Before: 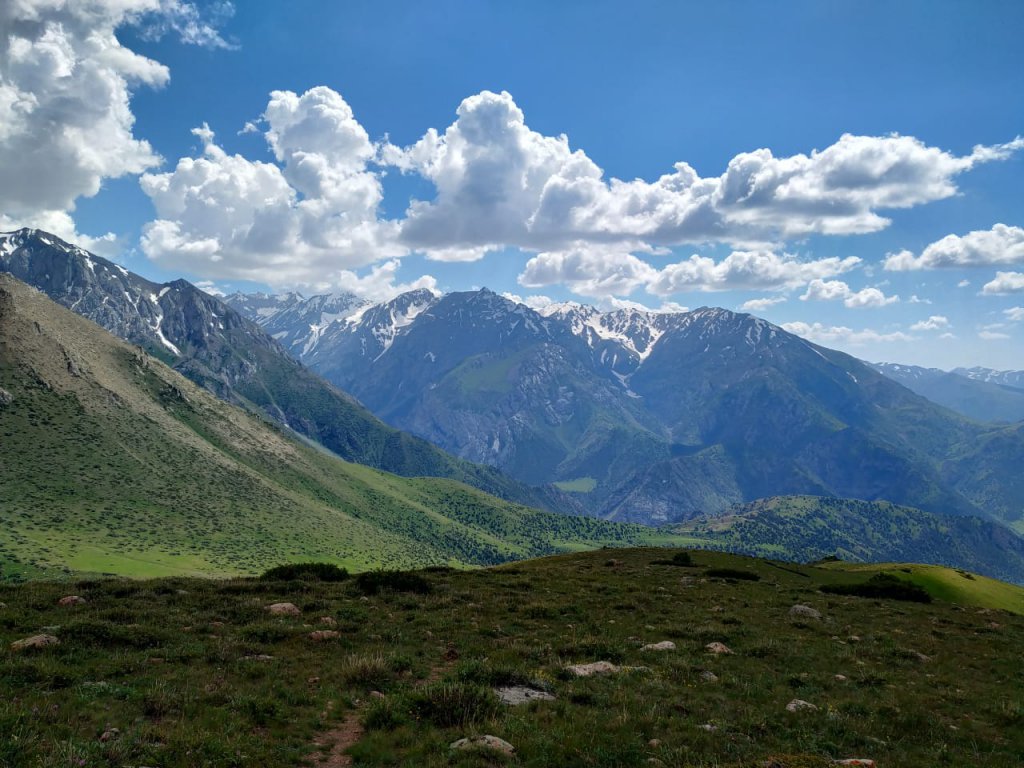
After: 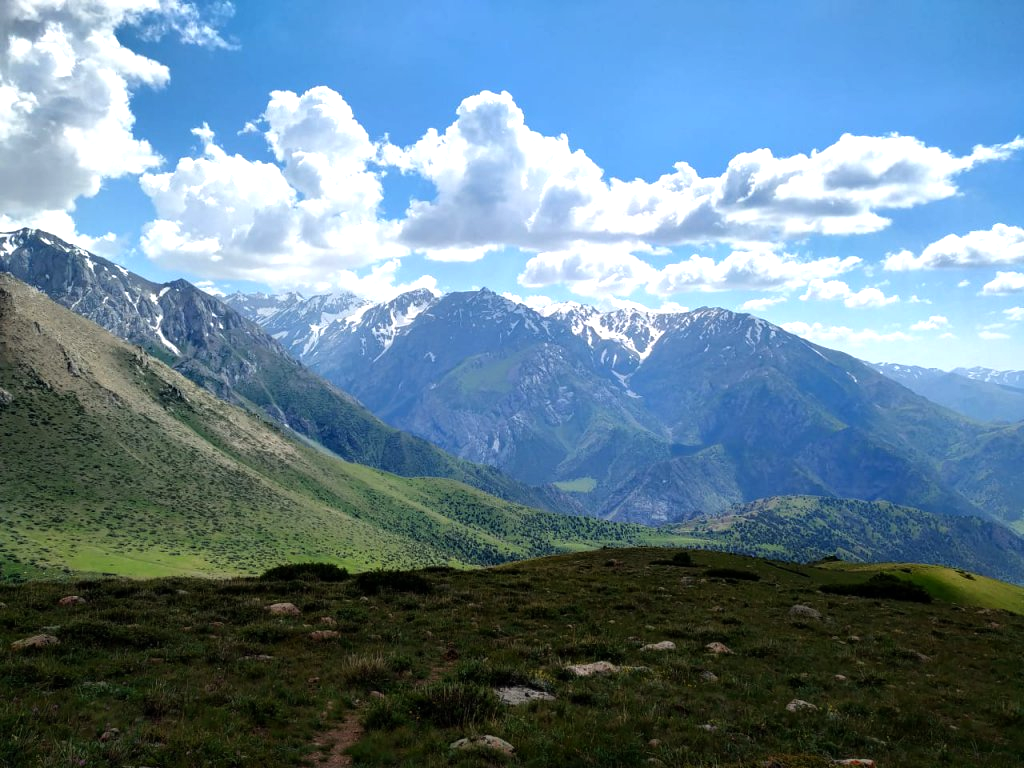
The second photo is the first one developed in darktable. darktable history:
tone equalizer: -8 EV -0.777 EV, -7 EV -0.718 EV, -6 EV -0.62 EV, -5 EV -0.379 EV, -3 EV 0.391 EV, -2 EV 0.6 EV, -1 EV 0.694 EV, +0 EV 0.772 EV, mask exposure compensation -0.513 EV
